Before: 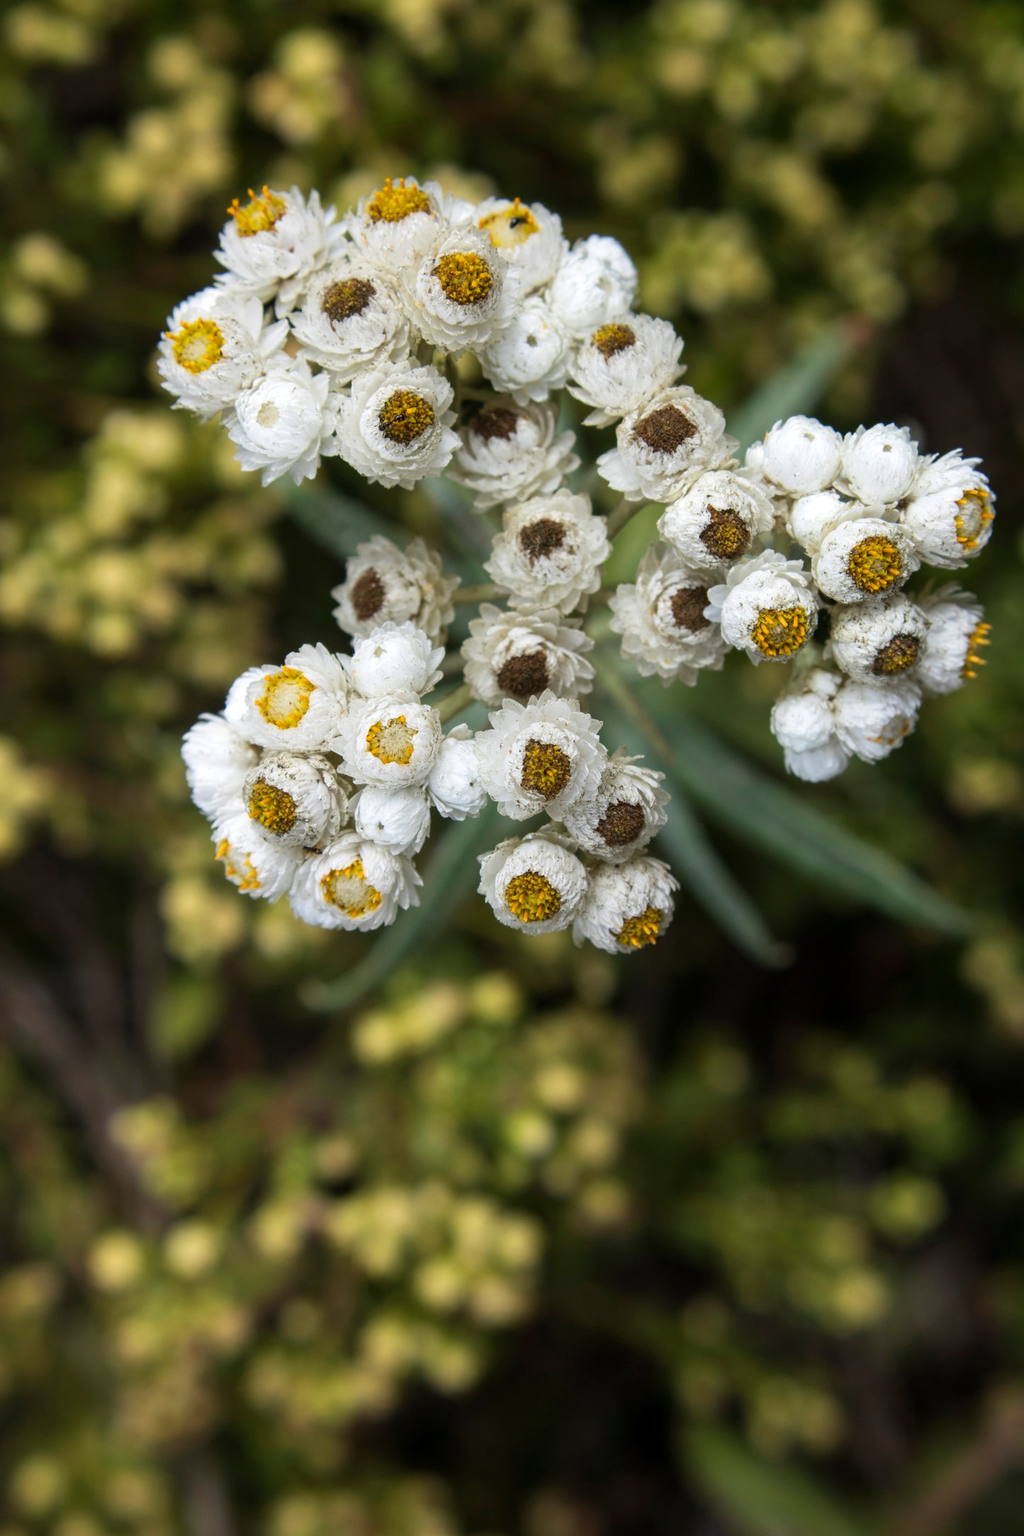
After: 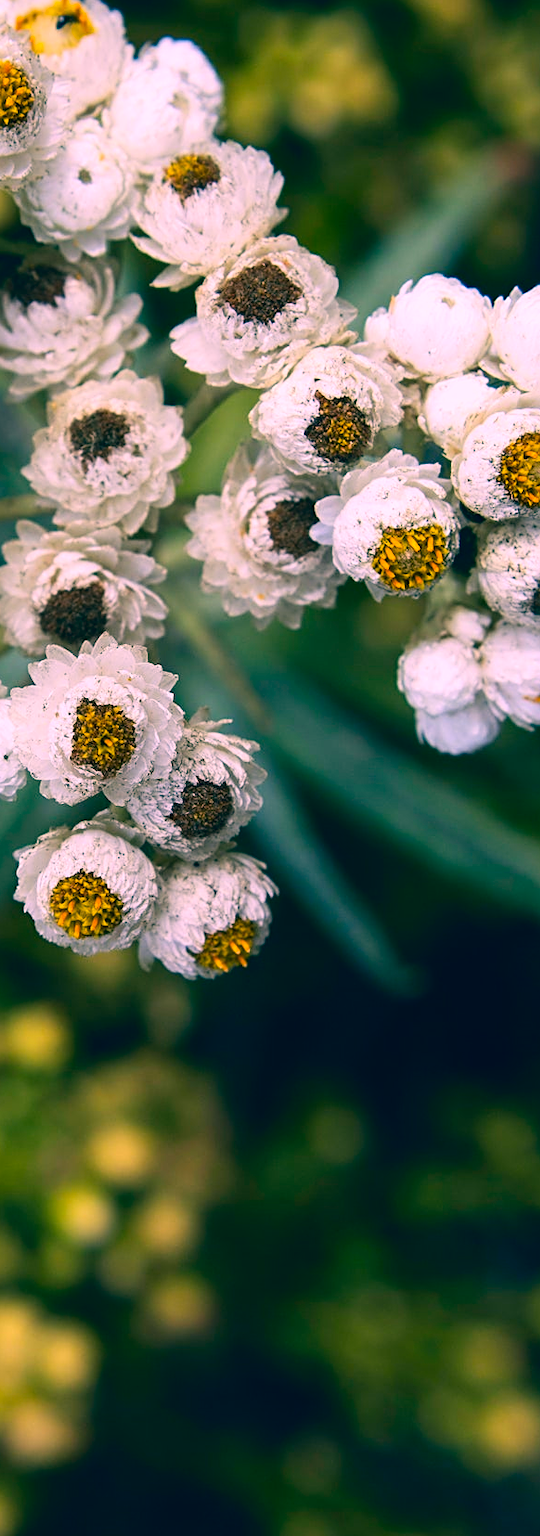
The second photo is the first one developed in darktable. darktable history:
crop: left 45.628%, top 13.458%, right 14.026%, bottom 10.16%
contrast brightness saturation: contrast 0.142
sharpen: on, module defaults
color correction: highlights a* 16.26, highlights b* 0.331, shadows a* -14.84, shadows b* -14.11, saturation 1.47
